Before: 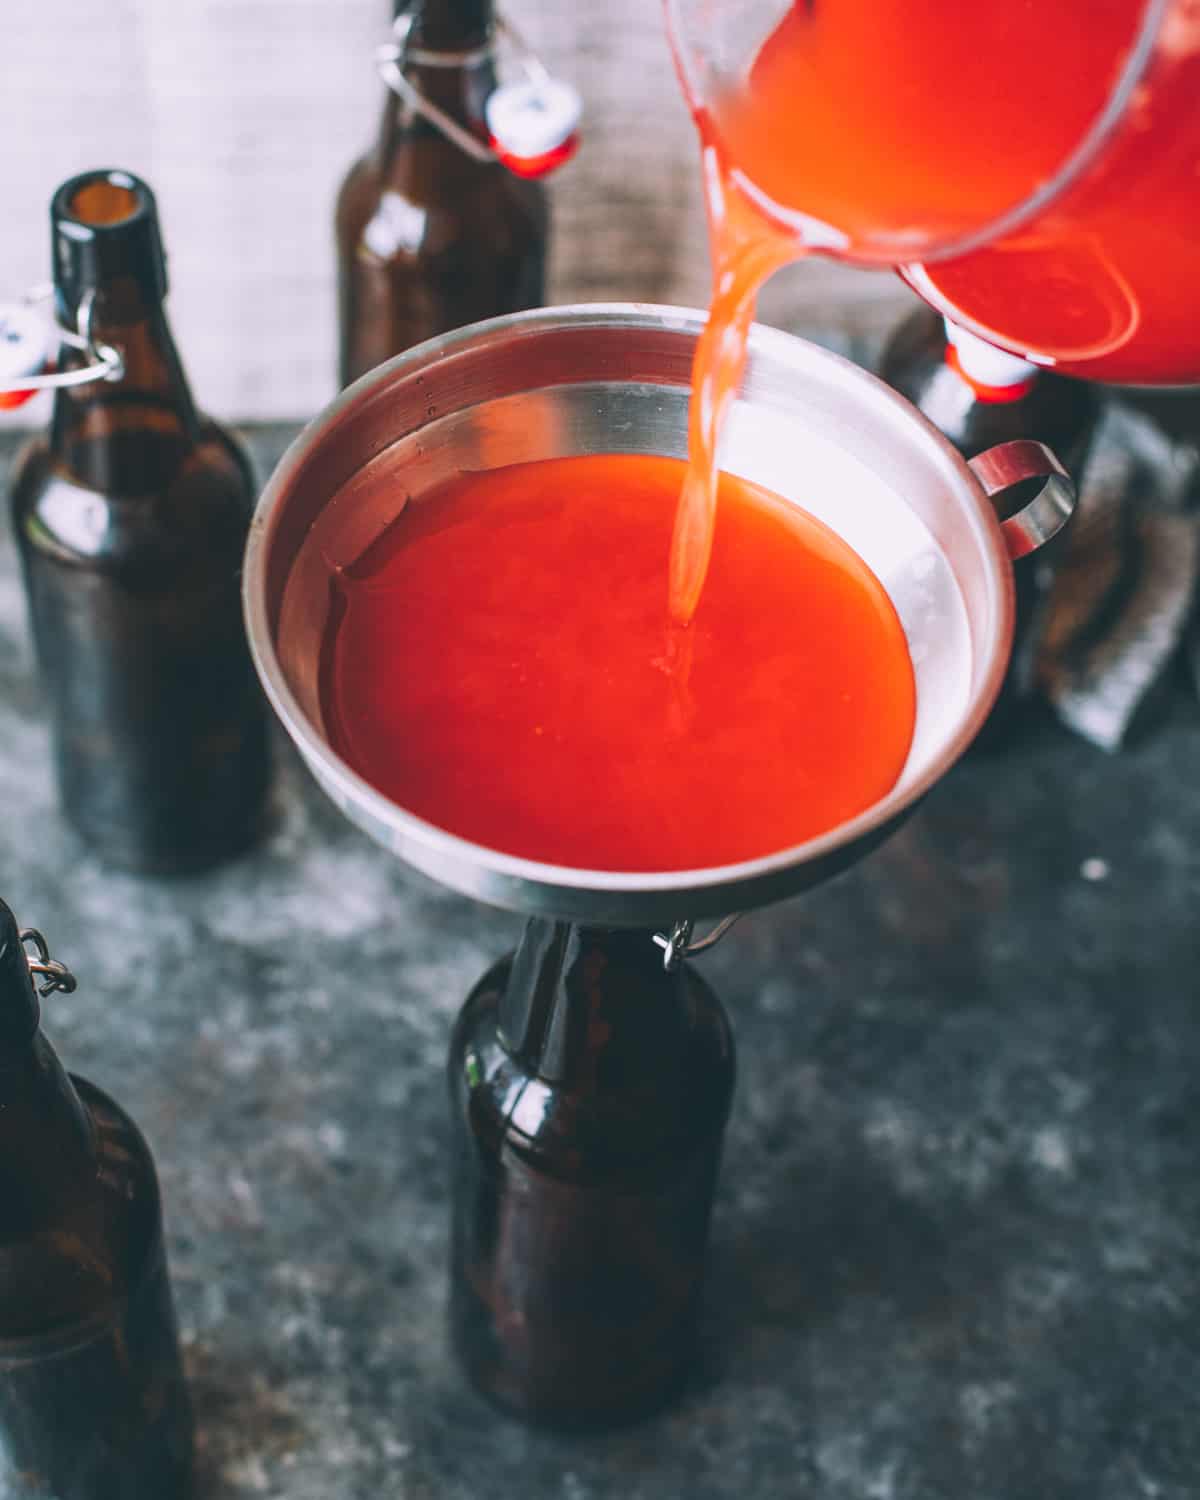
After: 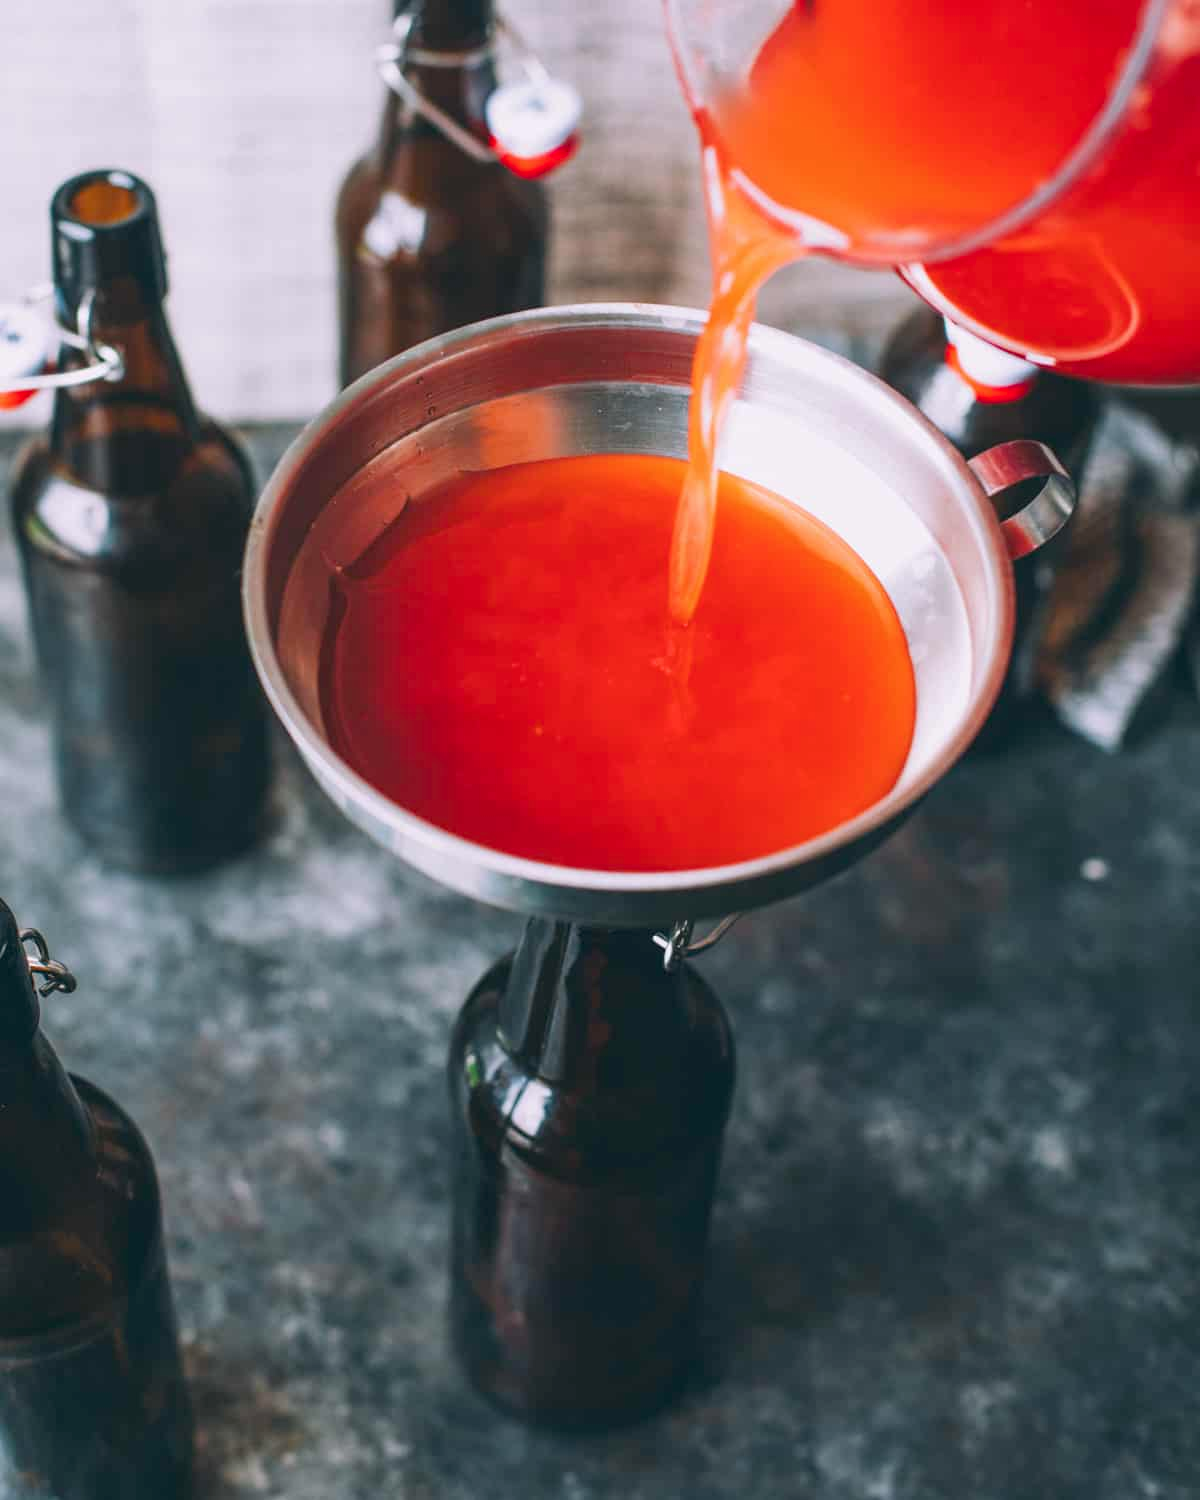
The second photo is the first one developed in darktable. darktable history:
color balance rgb: global offset › luminance -0.489%, perceptual saturation grading › global saturation 1.509%, perceptual saturation grading › highlights -2.94%, perceptual saturation grading › mid-tones 3.775%, perceptual saturation grading › shadows 8.497%
